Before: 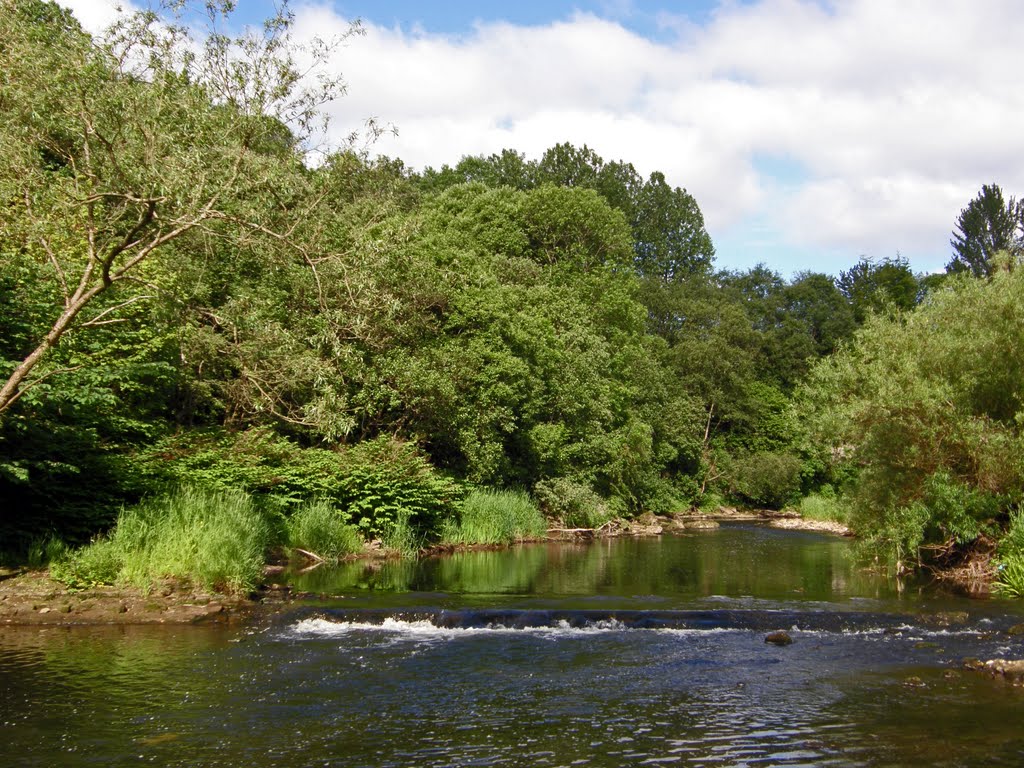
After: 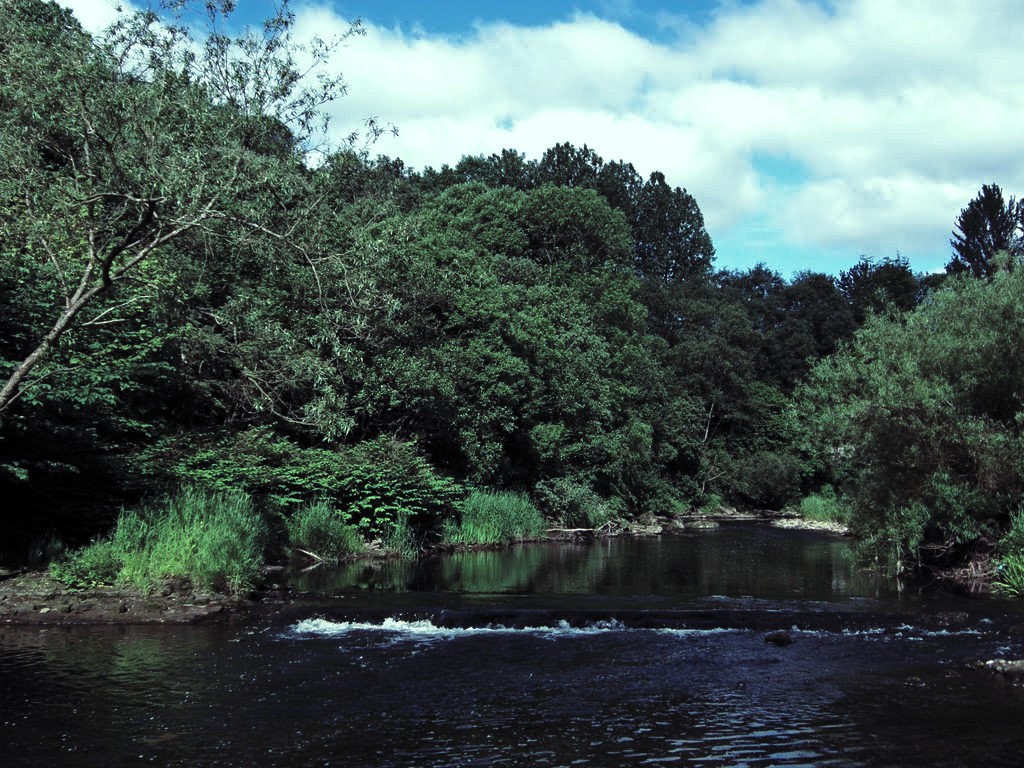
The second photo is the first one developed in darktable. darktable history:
levels: mode automatic, black 0.023%, white 99.97%, levels [0.062, 0.494, 0.925]
rgb curve: curves: ch0 [(0, 0.186) (0.314, 0.284) (0.576, 0.466) (0.805, 0.691) (0.936, 0.886)]; ch1 [(0, 0.186) (0.314, 0.284) (0.581, 0.534) (0.771, 0.746) (0.936, 0.958)]; ch2 [(0, 0.216) (0.275, 0.39) (1, 1)], mode RGB, independent channels, compensate middle gray true, preserve colors none
